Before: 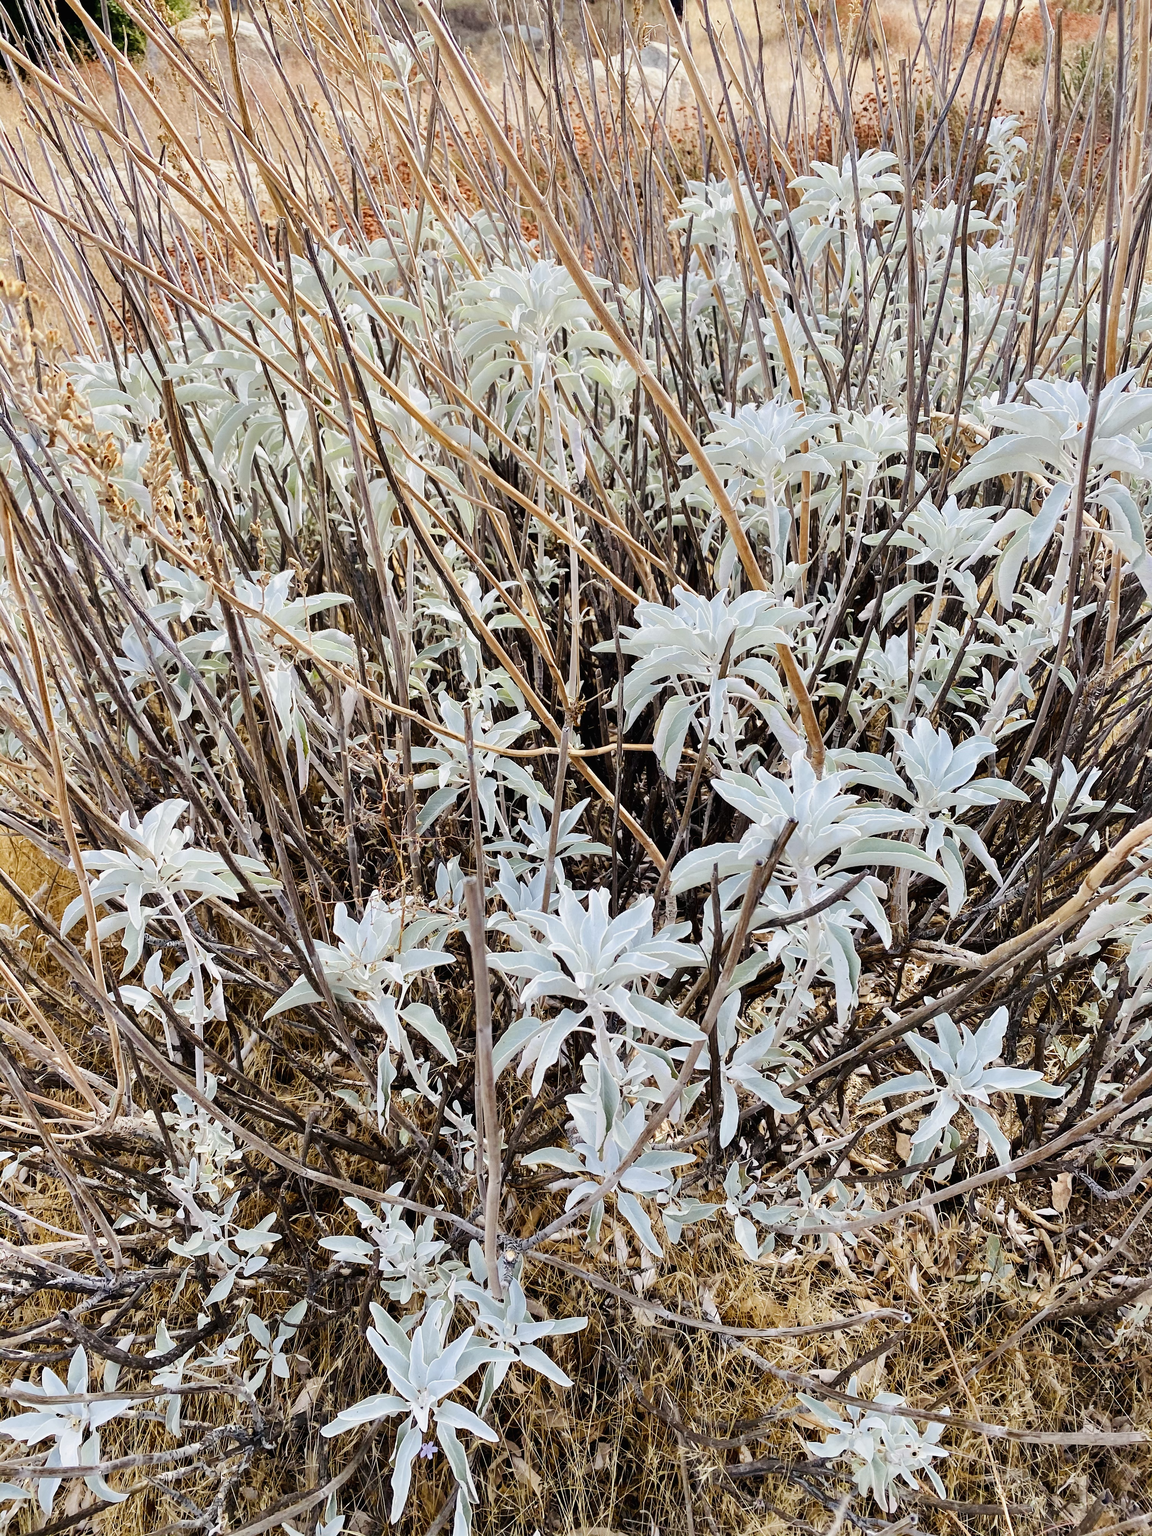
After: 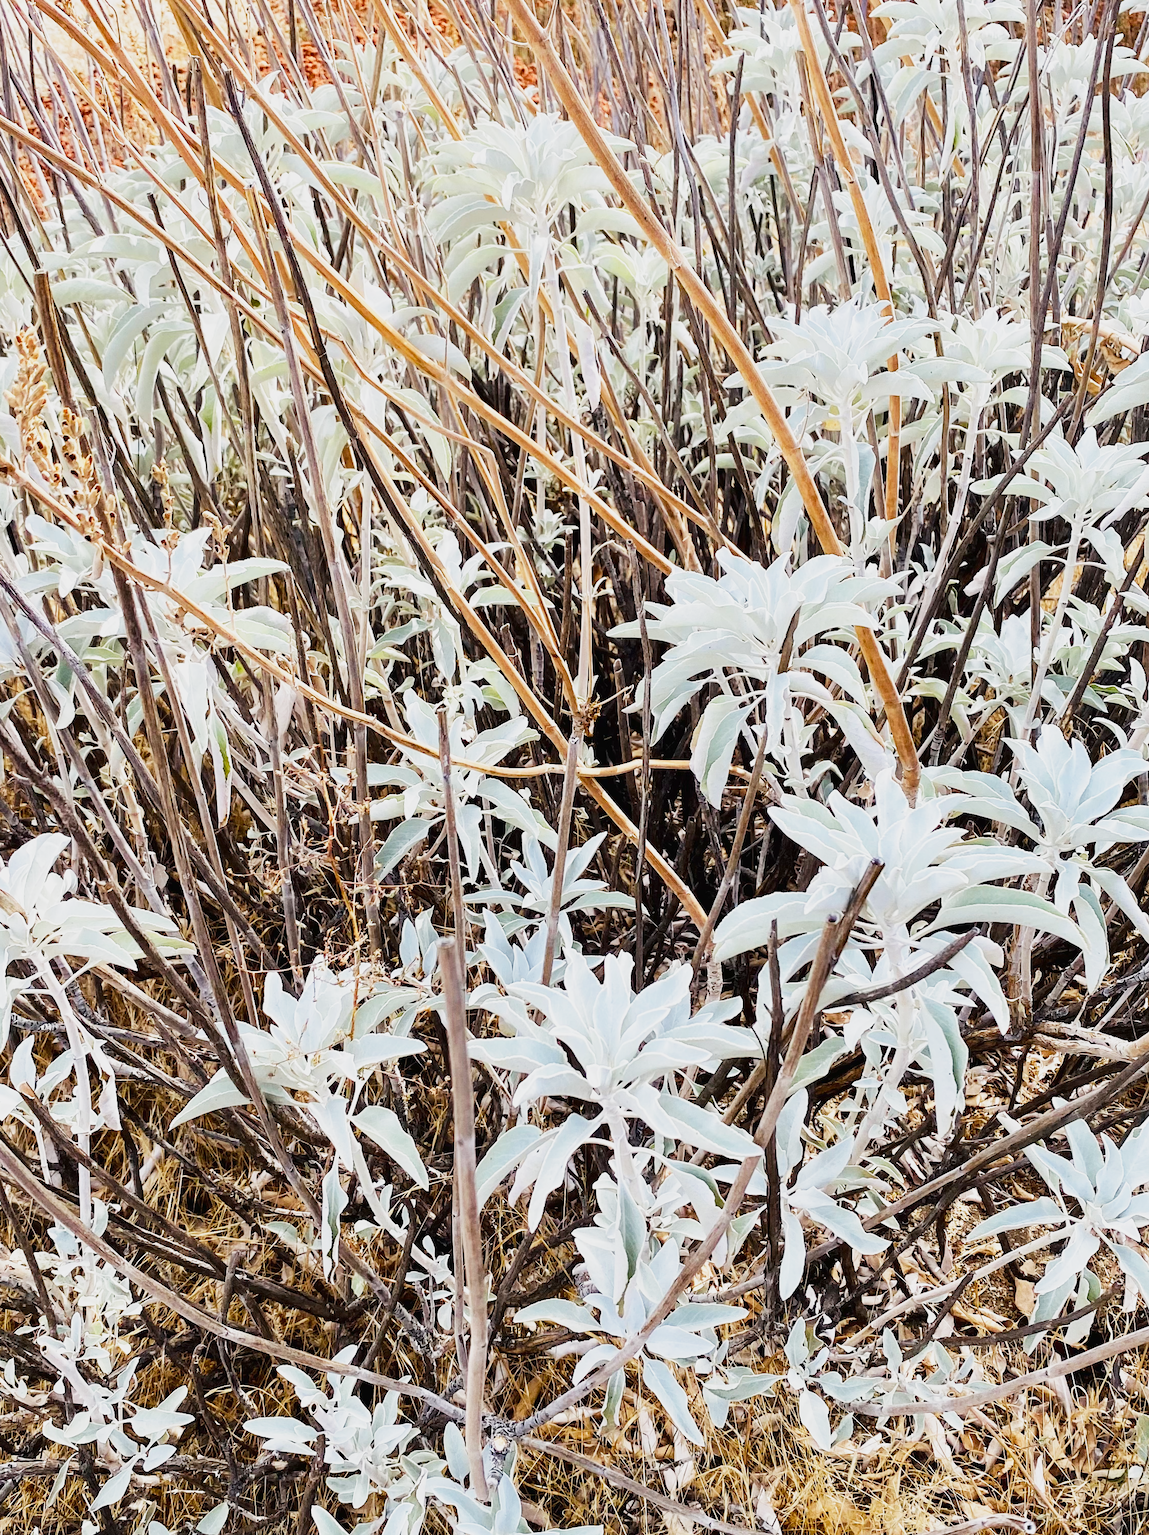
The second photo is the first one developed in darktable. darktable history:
base curve: curves: ch0 [(0, 0) (0.088, 0.125) (0.176, 0.251) (0.354, 0.501) (0.613, 0.749) (1, 0.877)], preserve colors none
crop and rotate: left 11.894%, top 11.416%, right 13.419%, bottom 13.715%
